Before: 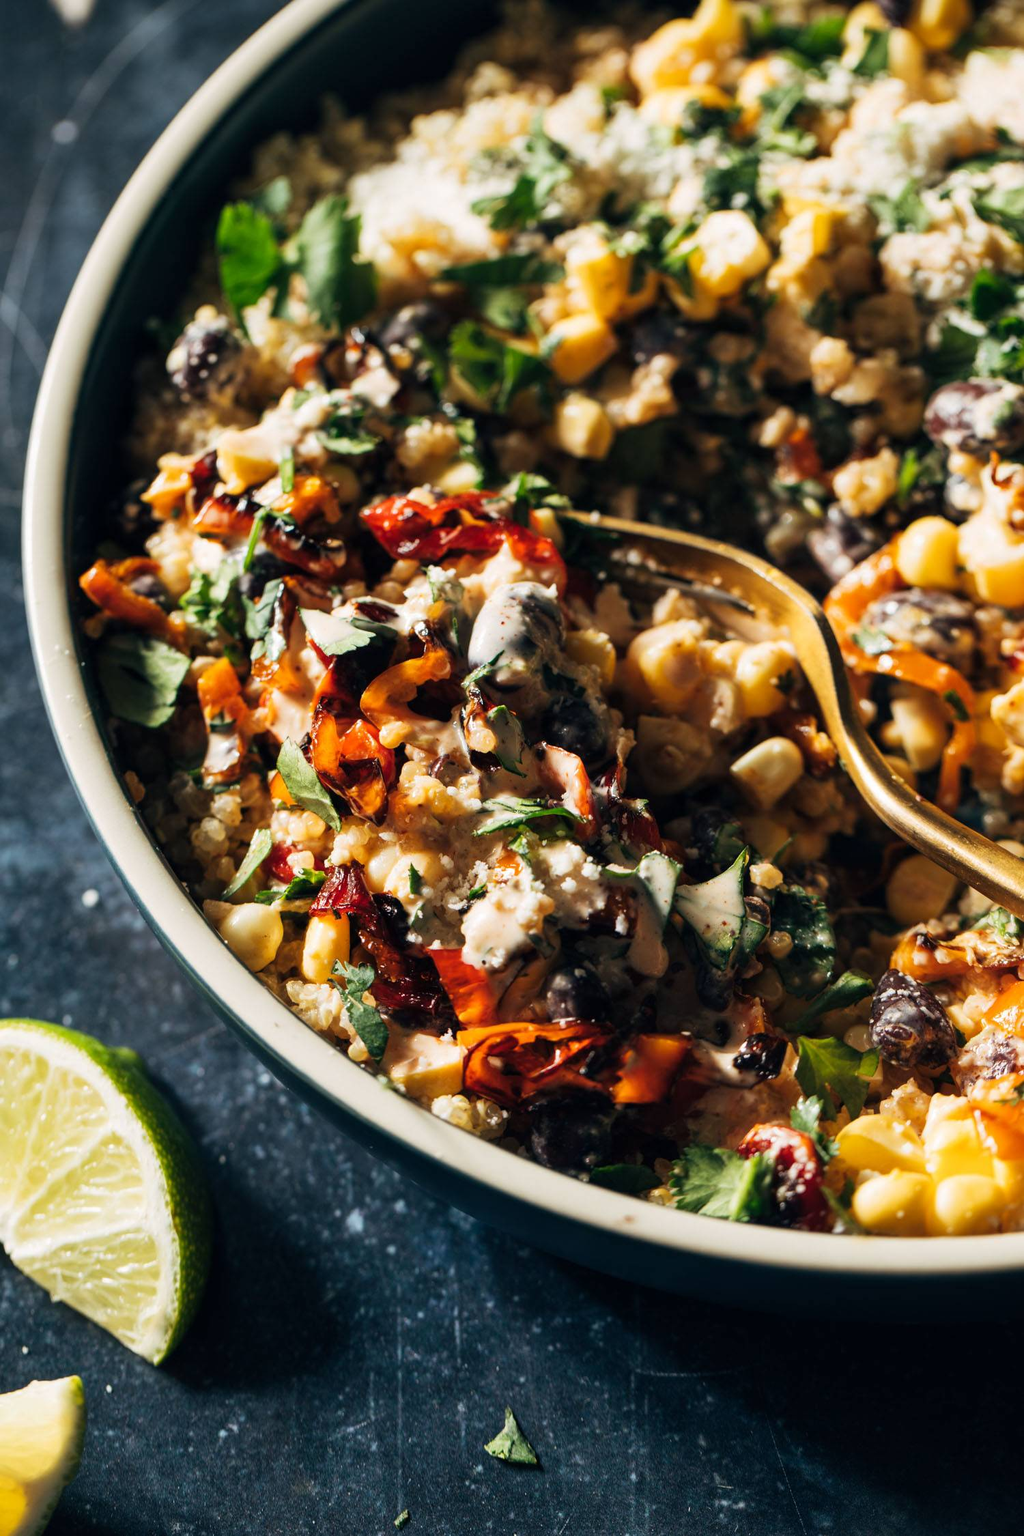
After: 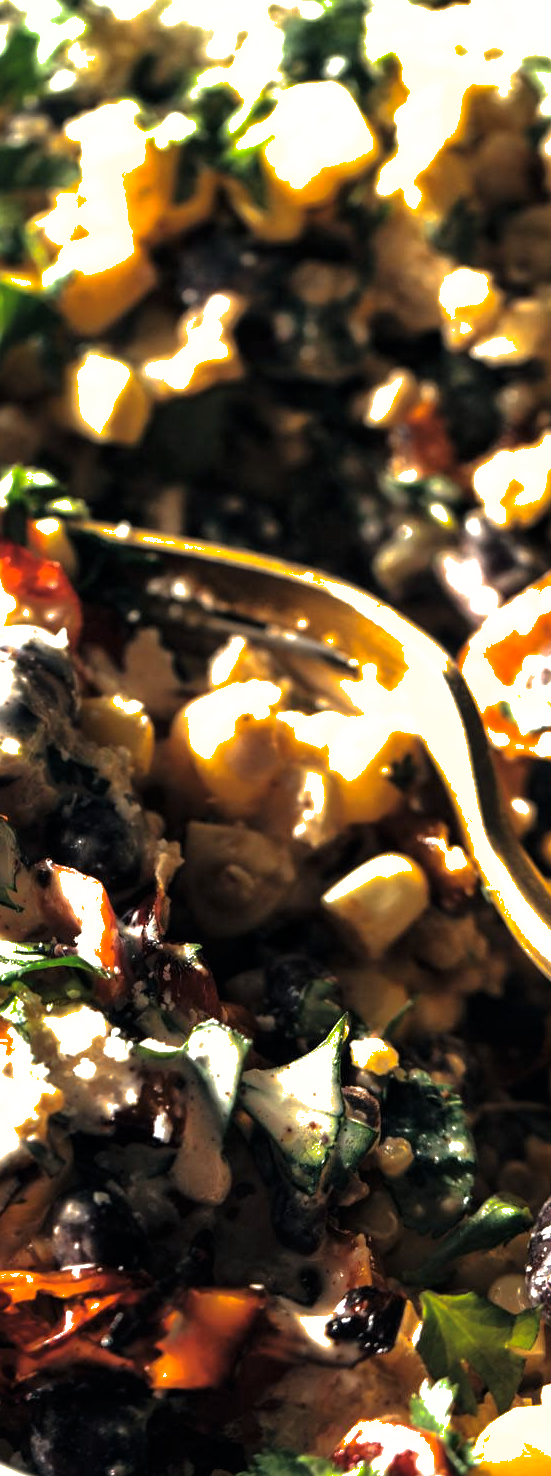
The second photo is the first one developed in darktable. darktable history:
shadows and highlights: highlights color adjustment 89.33%
levels: levels [0, 0.618, 1]
crop and rotate: left 49.933%, top 10.127%, right 13.27%, bottom 24.254%
exposure: black level correction 0, exposure 1.199 EV, compensate highlight preservation false
